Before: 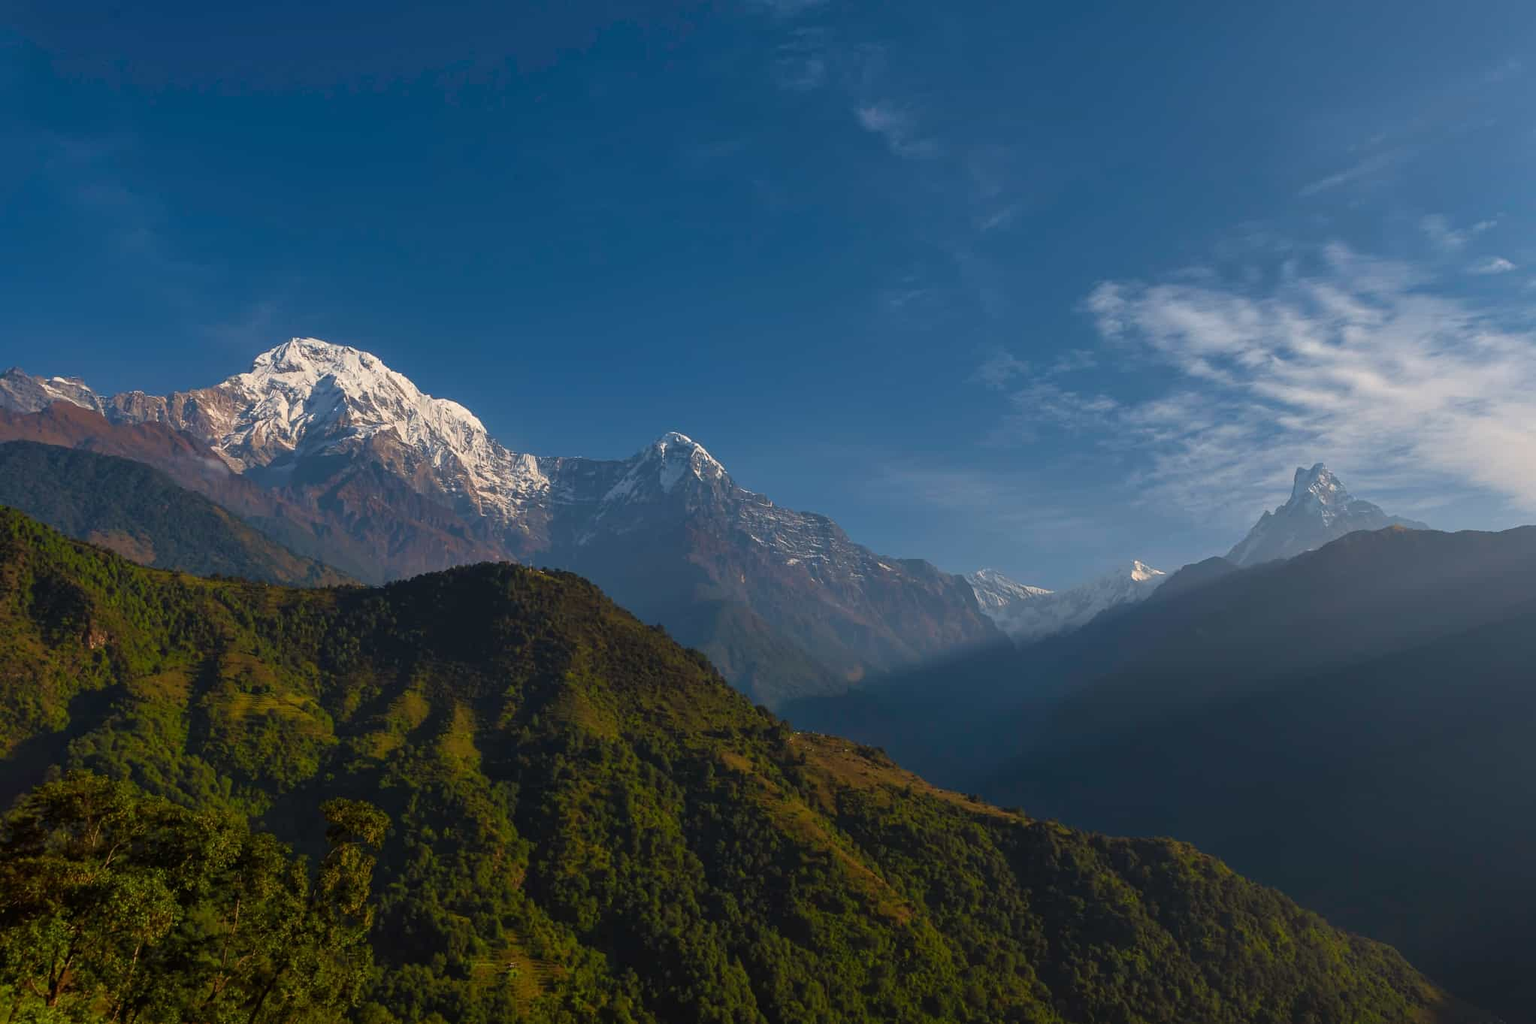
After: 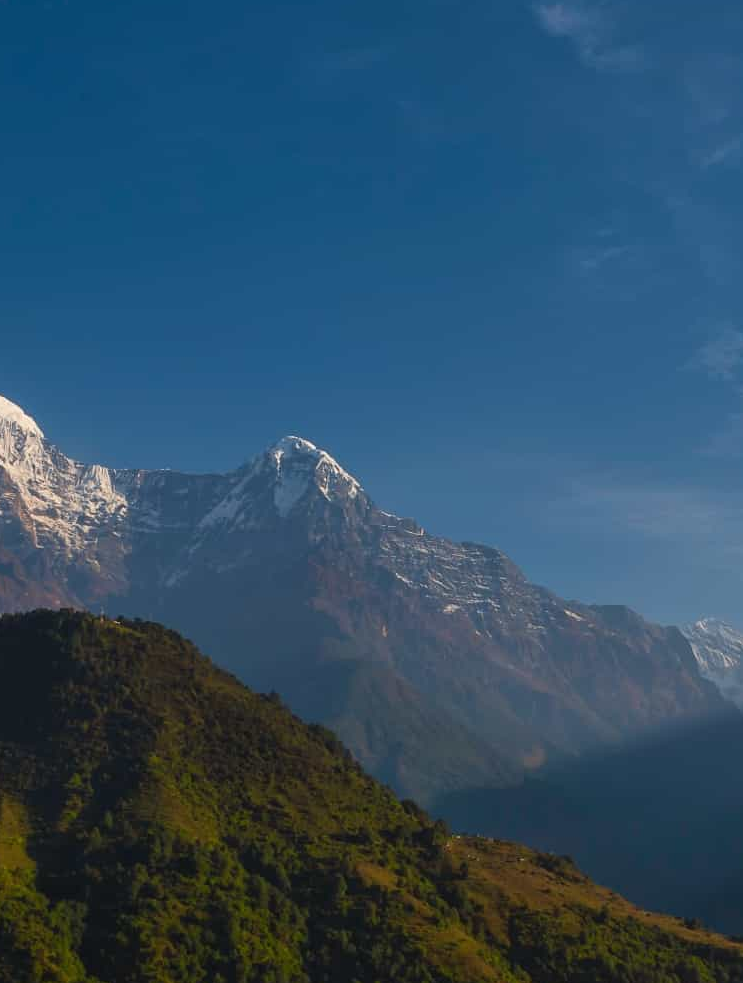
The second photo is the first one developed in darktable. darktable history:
crop and rotate: left 29.562%, top 10.21%, right 34.065%, bottom 17.603%
